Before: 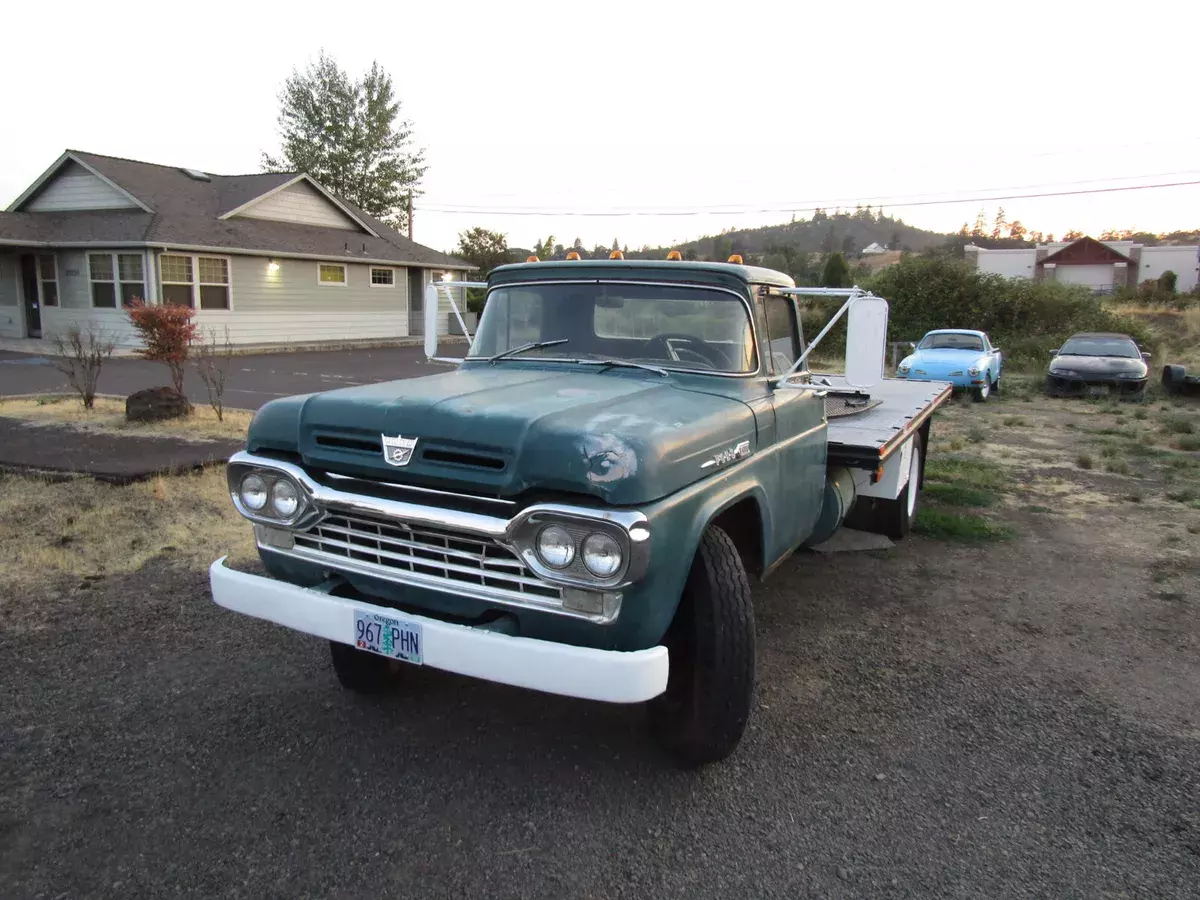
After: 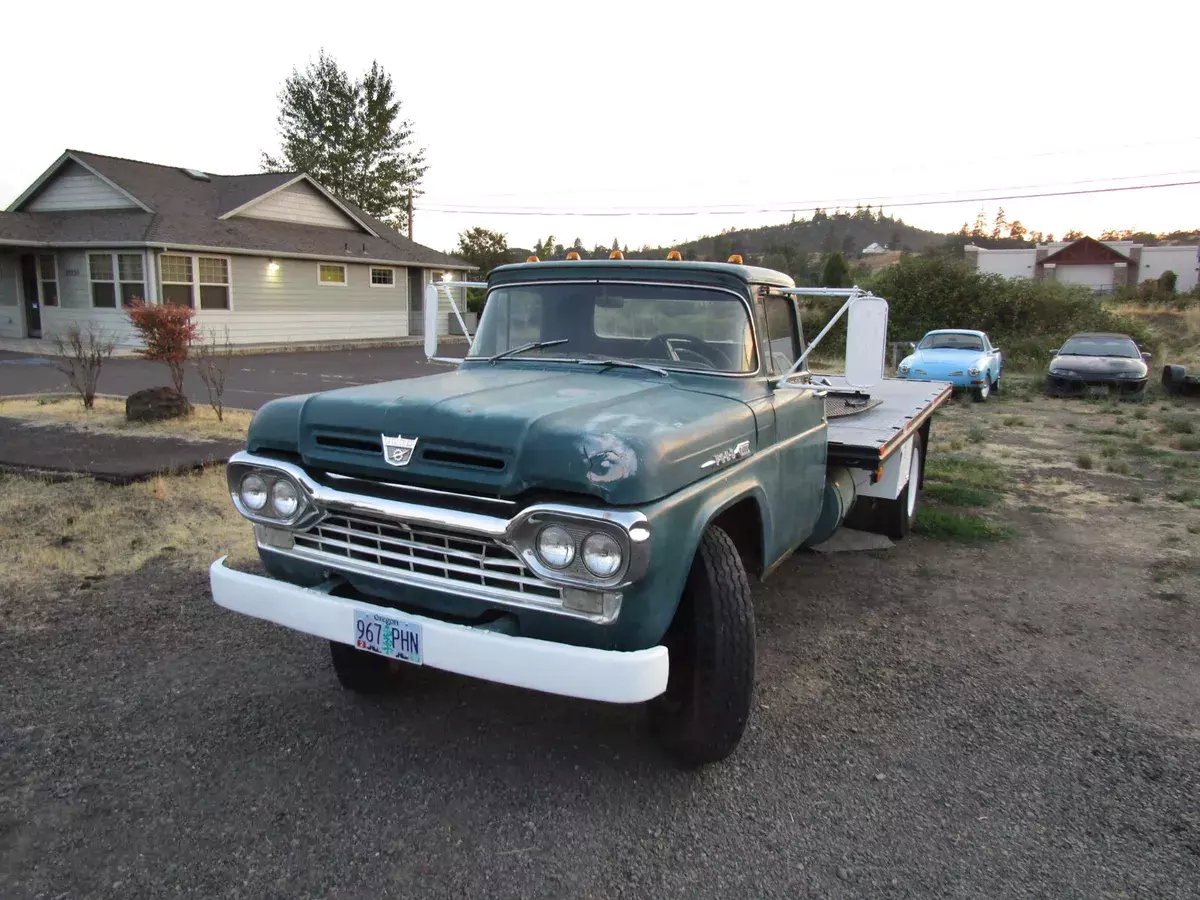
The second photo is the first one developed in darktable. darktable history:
tone equalizer: edges refinement/feathering 500, mask exposure compensation -1.57 EV, preserve details no
shadows and highlights: low approximation 0.01, soften with gaussian
